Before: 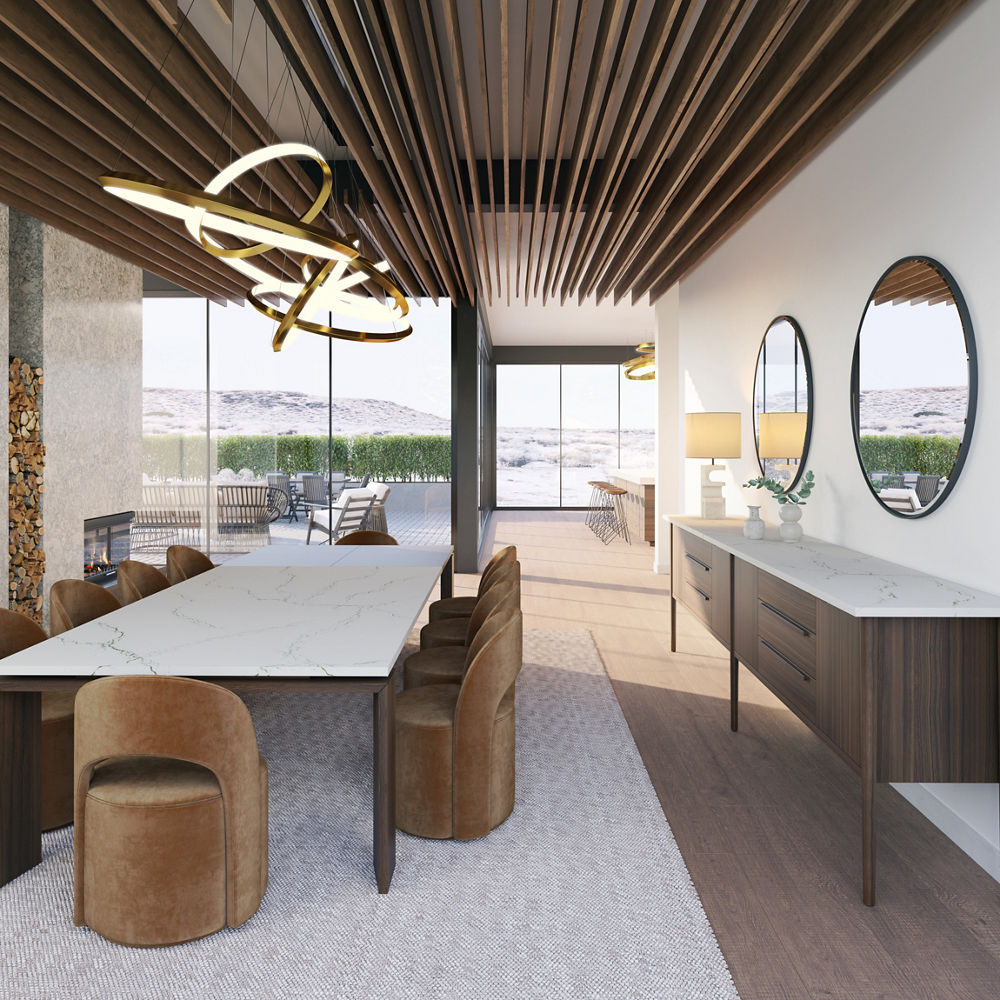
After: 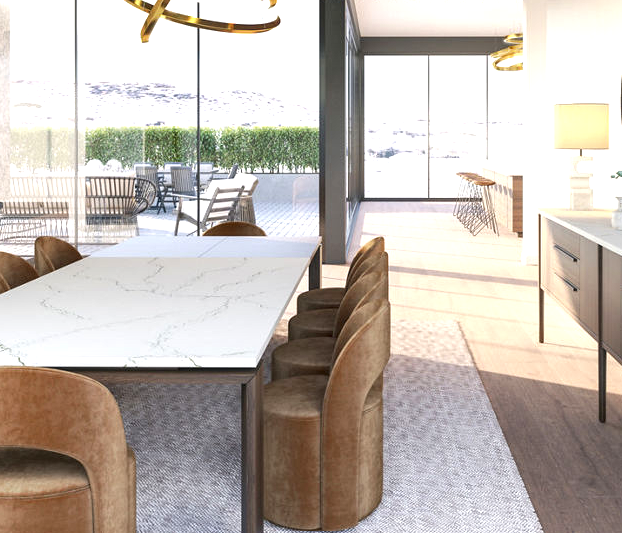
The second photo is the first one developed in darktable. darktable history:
crop: left 13.225%, top 30.925%, right 24.533%, bottom 15.764%
local contrast: detail 130%
exposure: exposure 0.663 EV, compensate highlight preservation false
